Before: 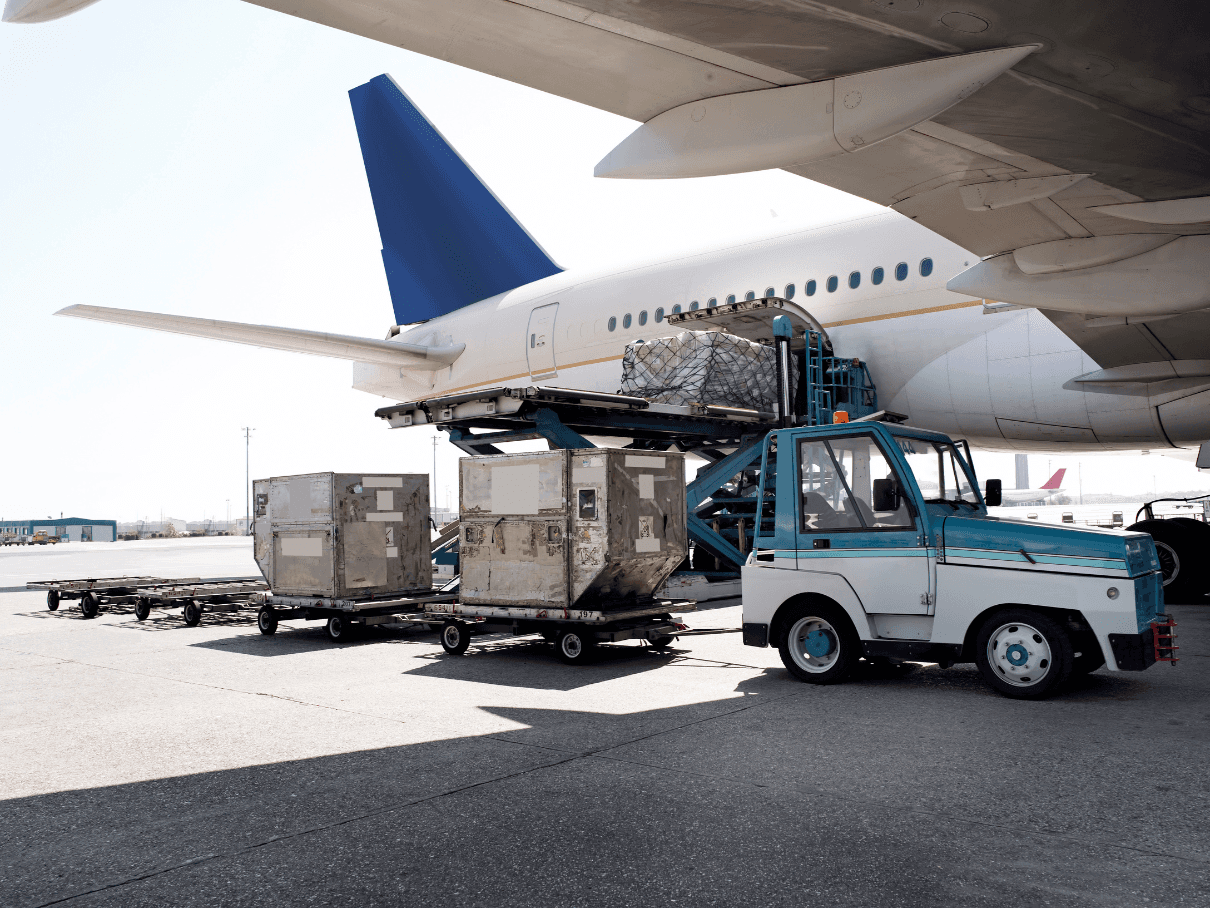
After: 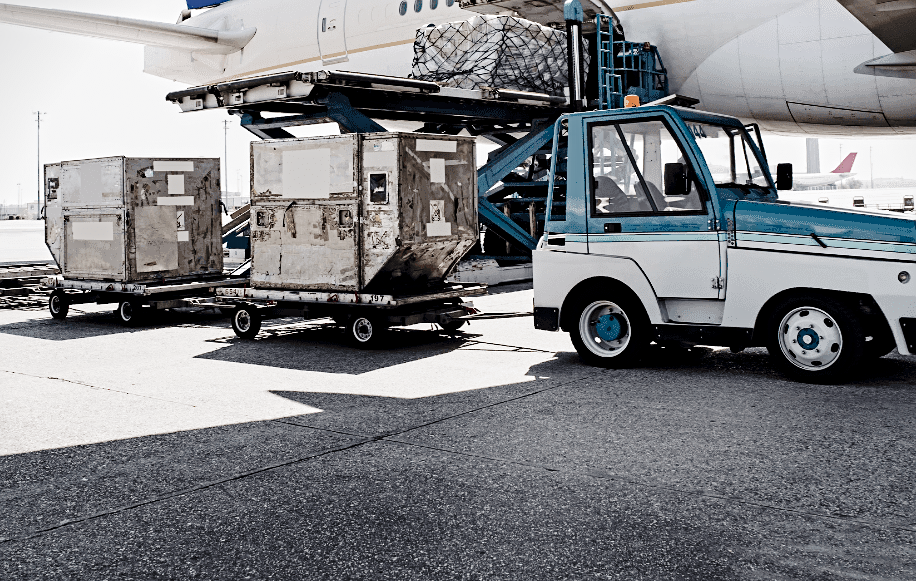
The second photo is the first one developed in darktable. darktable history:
tone equalizer: on, module defaults
contrast brightness saturation: contrast 0.104, saturation -0.294
sharpen: radius 1.293, amount 0.295, threshold 0.211
crop and rotate: left 17.319%, top 34.963%, right 6.925%, bottom 1.048%
tone curve: curves: ch0 [(0.014, 0) (0.13, 0.09) (0.227, 0.211) (0.33, 0.395) (0.494, 0.615) (0.662, 0.76) (0.795, 0.846) (1, 0.969)]; ch1 [(0, 0) (0.366, 0.367) (0.447, 0.416) (0.473, 0.484) (0.504, 0.502) (0.525, 0.518) (0.564, 0.601) (0.634, 0.66) (0.746, 0.804) (1, 1)]; ch2 [(0, 0) (0.333, 0.346) (0.375, 0.375) (0.424, 0.43) (0.476, 0.498) (0.496, 0.505) (0.517, 0.522) (0.548, 0.548) (0.579, 0.618) (0.651, 0.674) (0.688, 0.728) (1, 1)], preserve colors none
vignetting: fall-off start 100.57%, fall-off radius 70.77%, saturation 0.041, width/height ratio 1.17, unbound false
contrast equalizer: y [[0.5, 0.501, 0.525, 0.597, 0.58, 0.514], [0.5 ×6], [0.5 ×6], [0 ×6], [0 ×6]]
